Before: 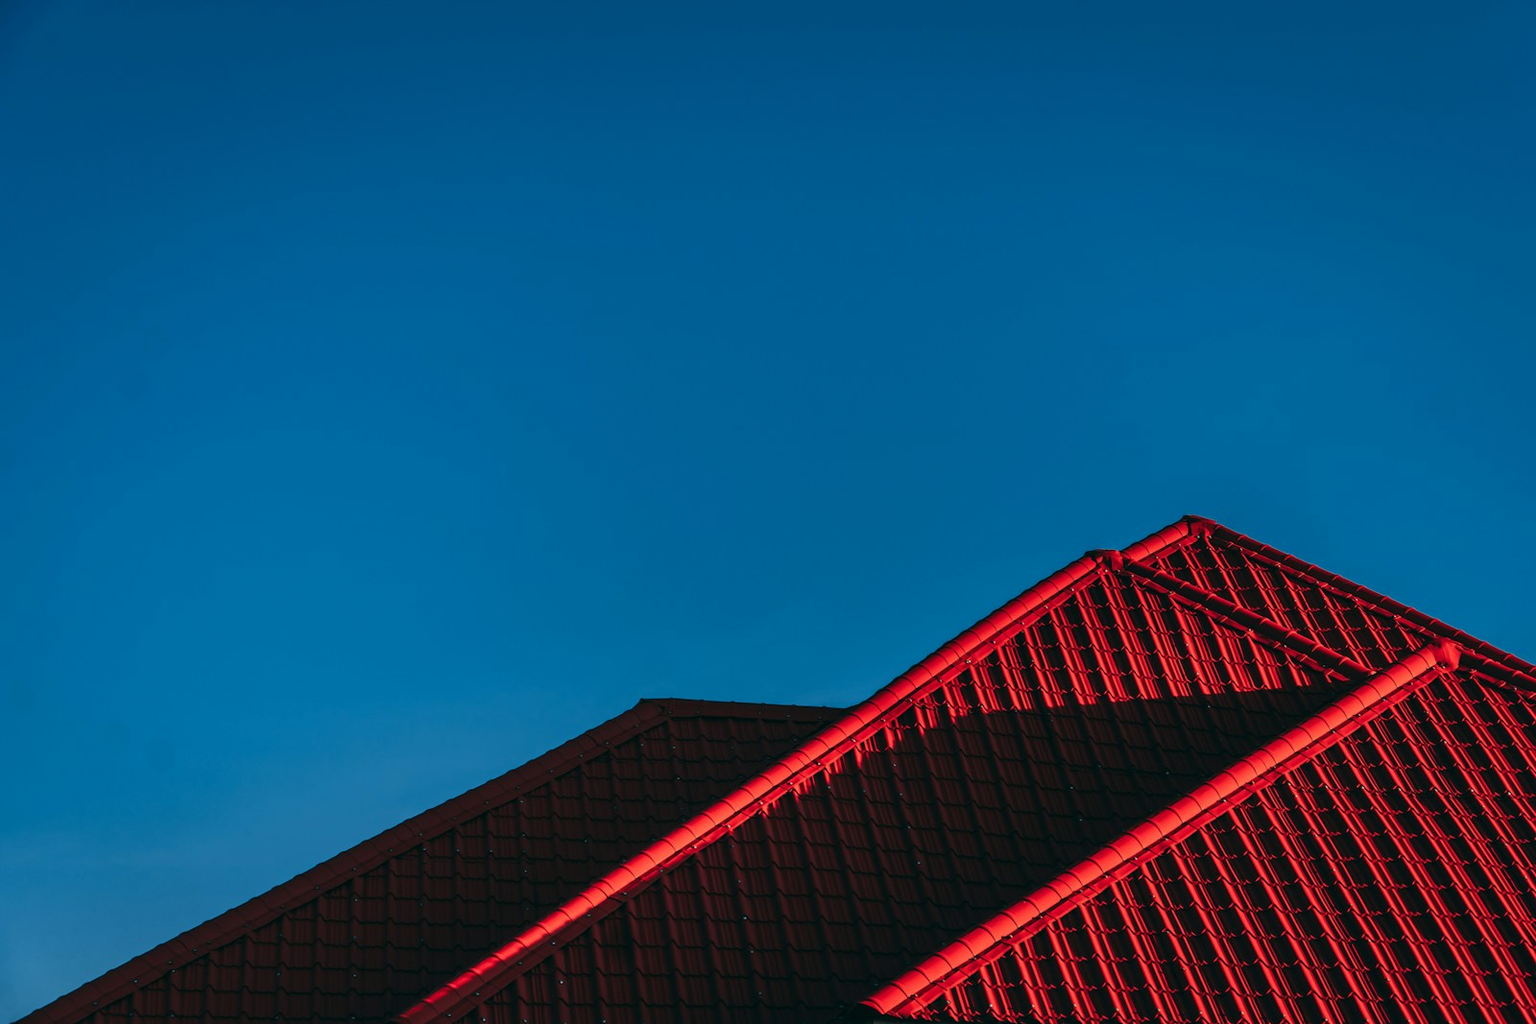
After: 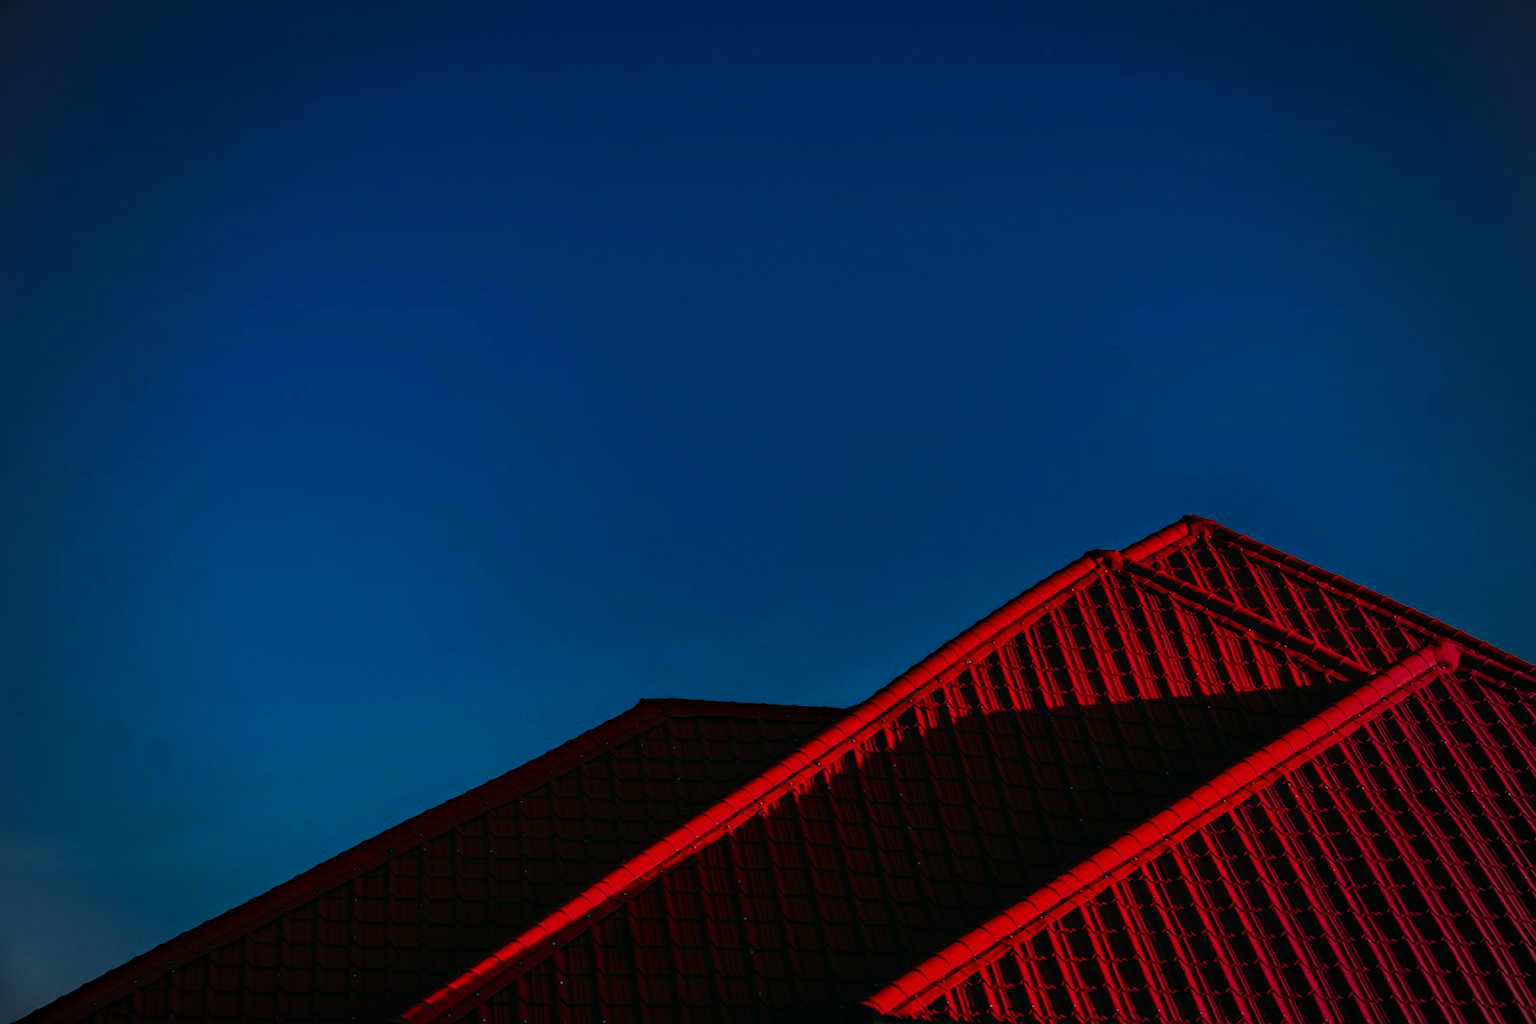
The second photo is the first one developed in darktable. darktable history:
exposure: exposure -1.468 EV, compensate highlight preservation false
vignetting: fall-off start 71.74%
color contrast: green-magenta contrast 1.69, blue-yellow contrast 1.49
haze removal: strength 0.53, distance 0.925, compatibility mode true, adaptive false
